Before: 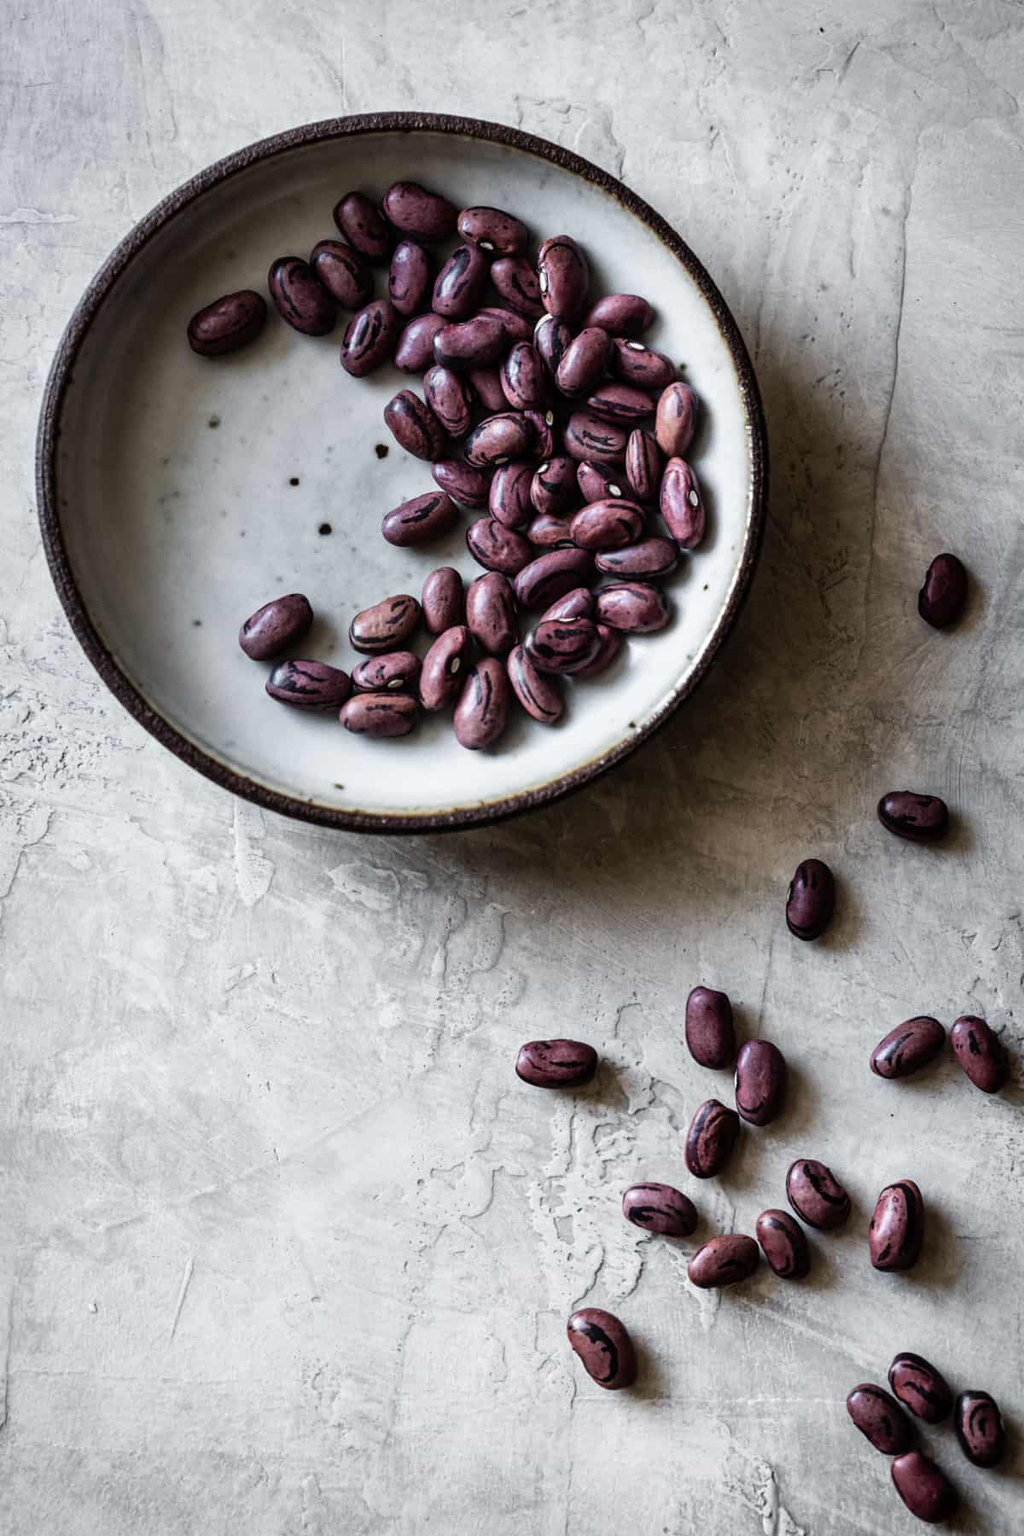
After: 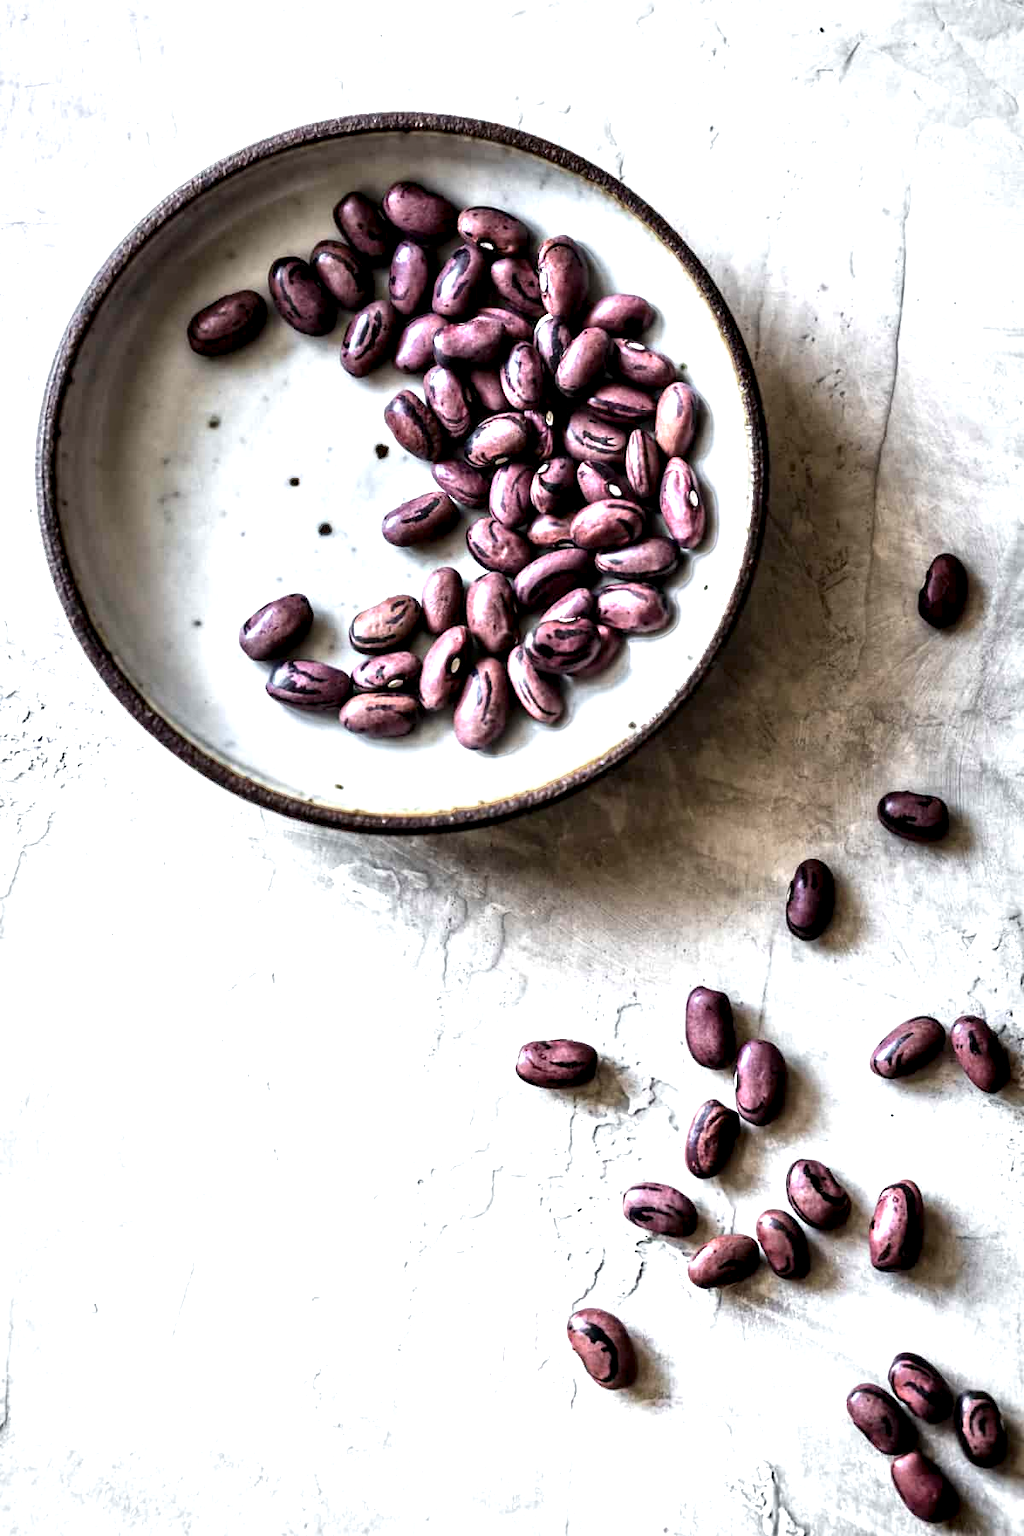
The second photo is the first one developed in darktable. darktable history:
contrast equalizer: octaves 7, y [[0.513, 0.565, 0.608, 0.562, 0.512, 0.5], [0.5 ×6], [0.5, 0.5, 0.5, 0.528, 0.598, 0.658], [0 ×6], [0 ×6]]
exposure: exposure 1.213 EV, compensate exposure bias true, compensate highlight preservation false
